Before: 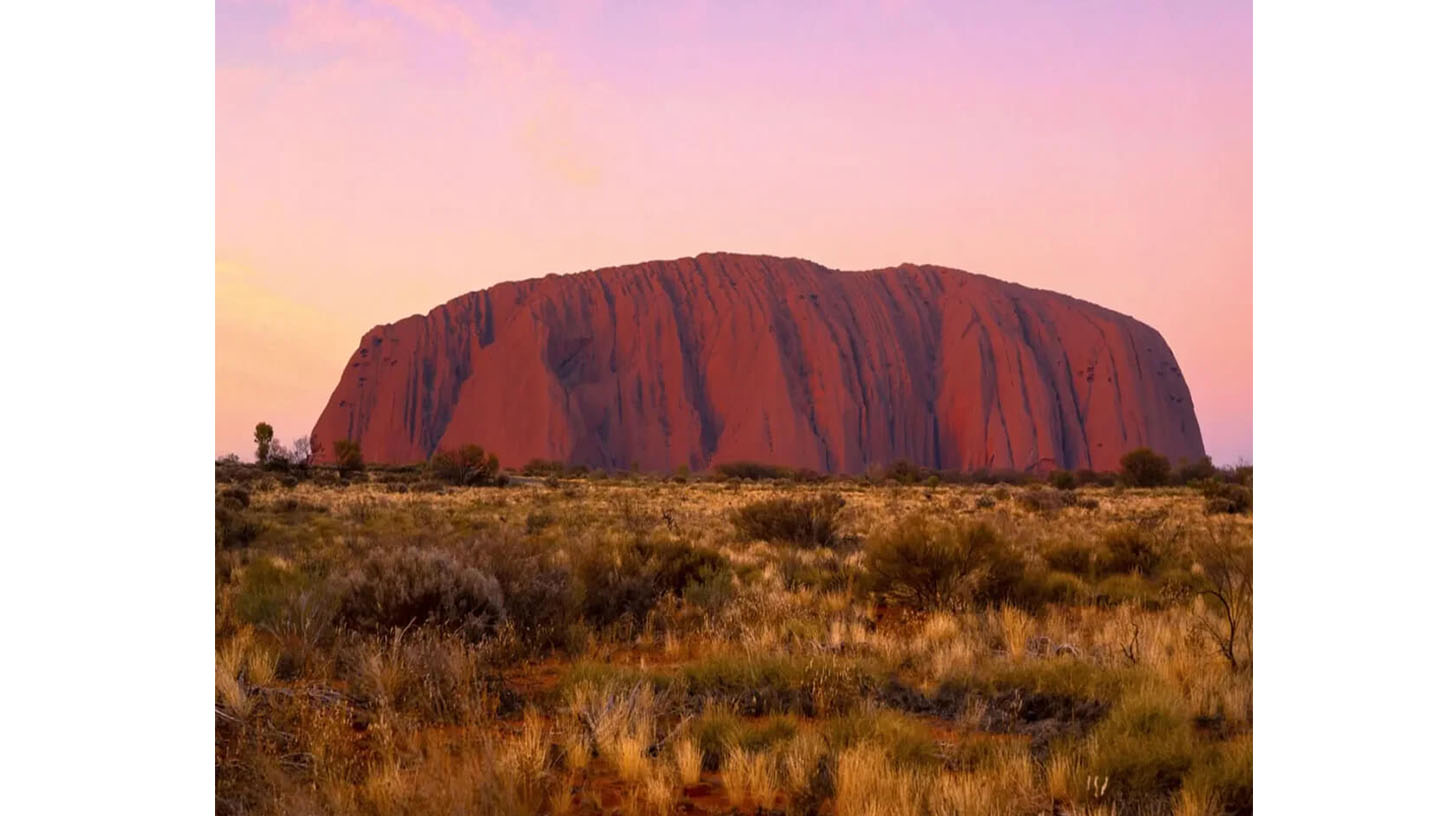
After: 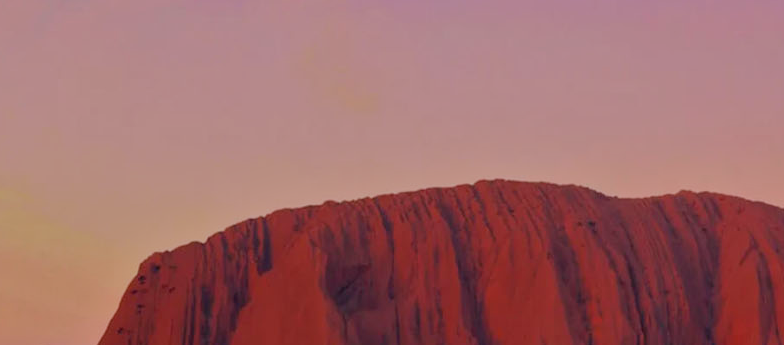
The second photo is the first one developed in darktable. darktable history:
crop: left 15.306%, top 9.065%, right 30.789%, bottom 48.638%
tone equalizer: -8 EV -0.002 EV, -7 EV 0.005 EV, -6 EV -0.008 EV, -5 EV 0.007 EV, -4 EV -0.042 EV, -3 EV -0.233 EV, -2 EV -0.662 EV, -1 EV -0.983 EV, +0 EV -0.969 EV, smoothing diameter 2%, edges refinement/feathering 20, mask exposure compensation -1.57 EV, filter diffusion 5
exposure: exposure -0.462 EV, compensate highlight preservation false
